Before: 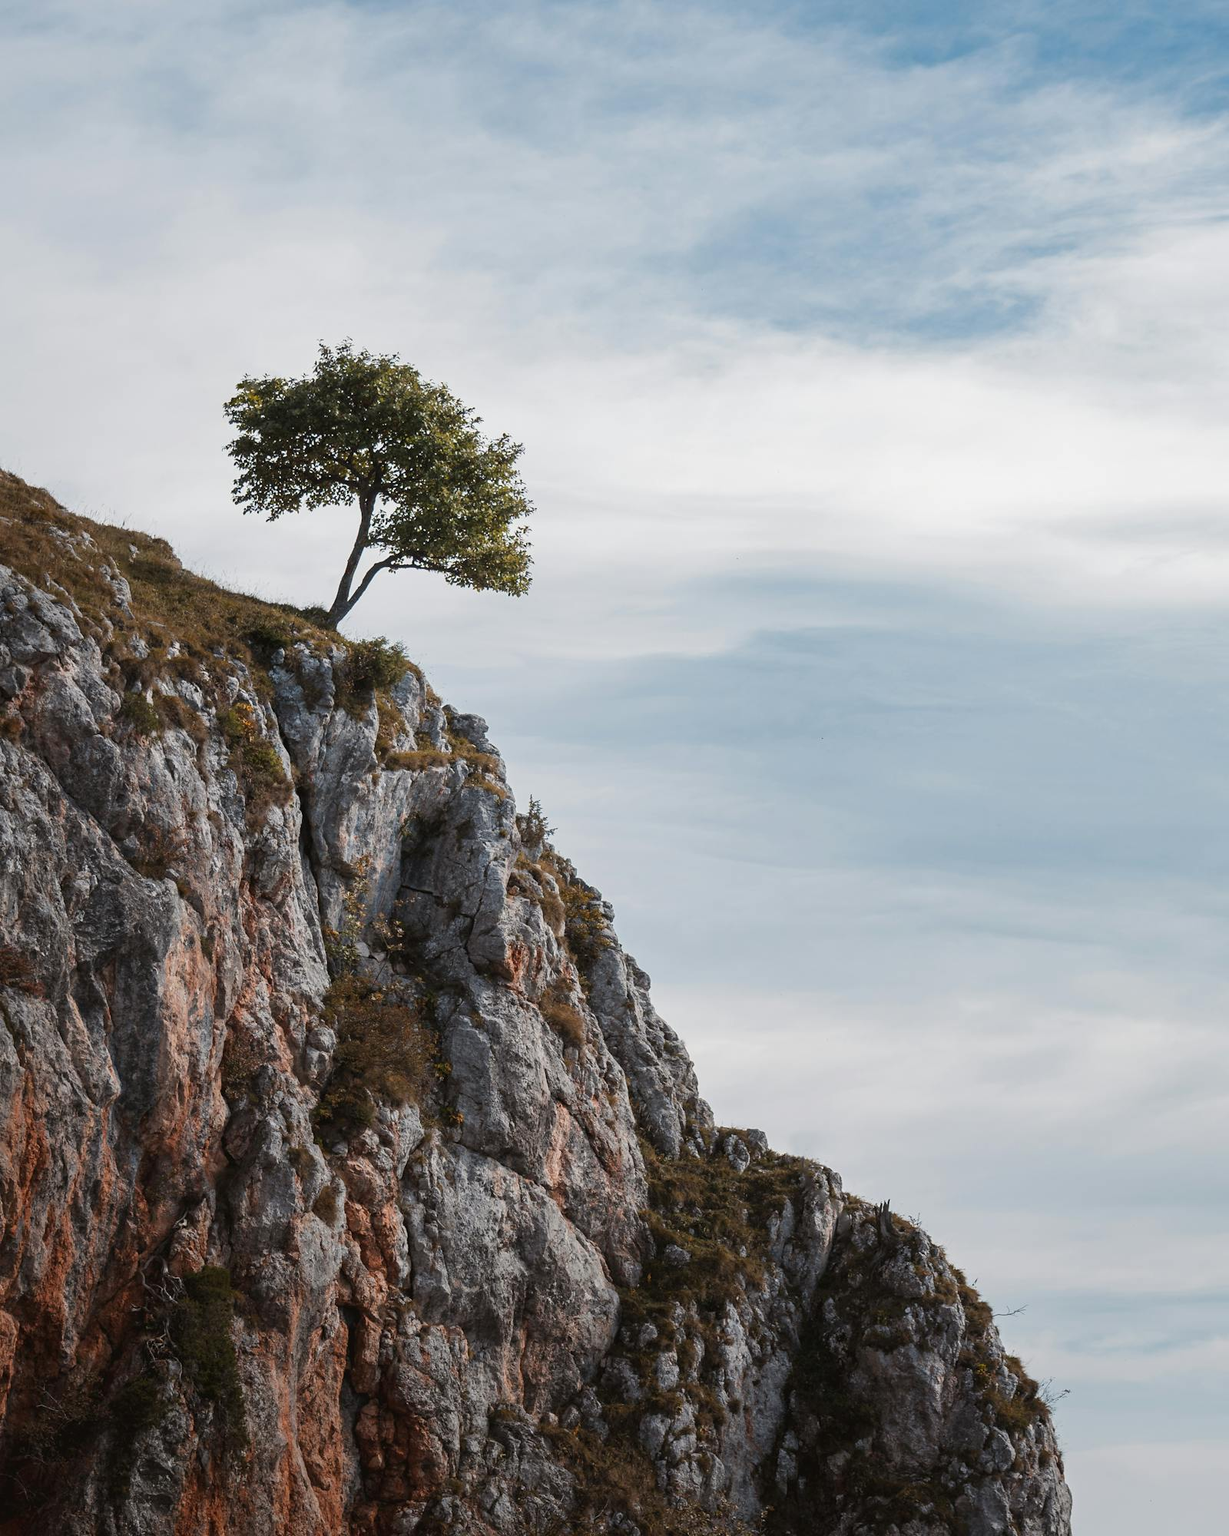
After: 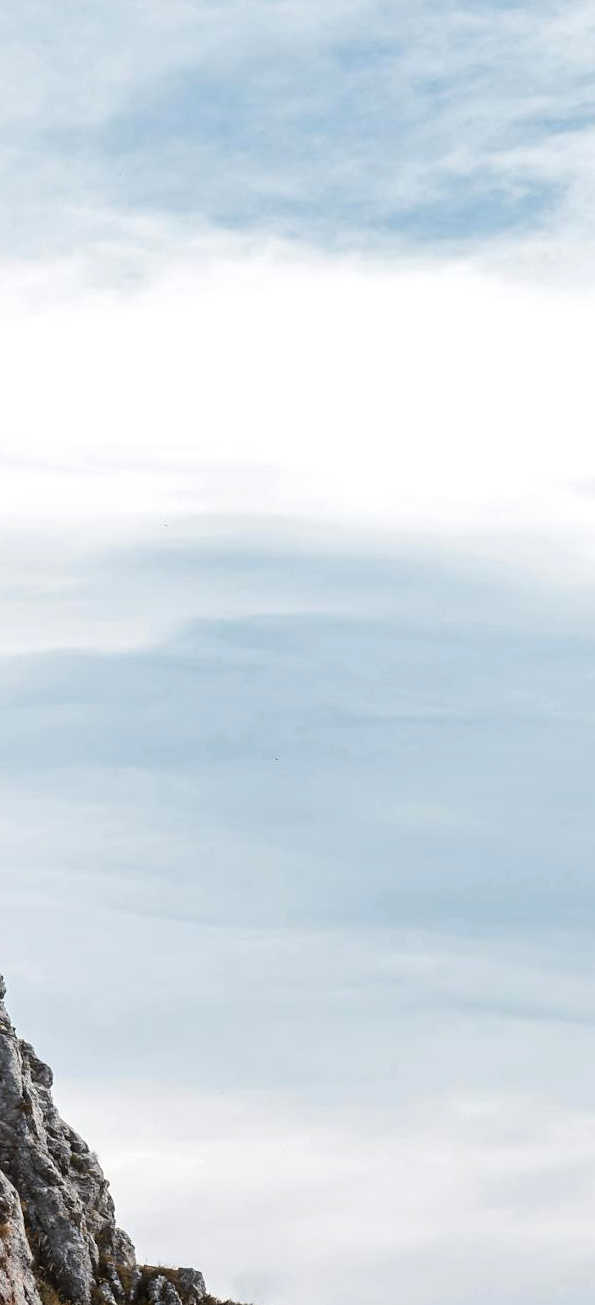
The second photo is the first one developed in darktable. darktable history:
crop and rotate: left 49.631%, top 10.114%, right 13.123%, bottom 24.608%
tone equalizer: -8 EV -0.445 EV, -7 EV -0.397 EV, -6 EV -0.33 EV, -5 EV -0.206 EV, -3 EV 0.211 EV, -2 EV 0.337 EV, -1 EV 0.401 EV, +0 EV 0.442 EV, edges refinement/feathering 500, mask exposure compensation -1.57 EV, preserve details no
